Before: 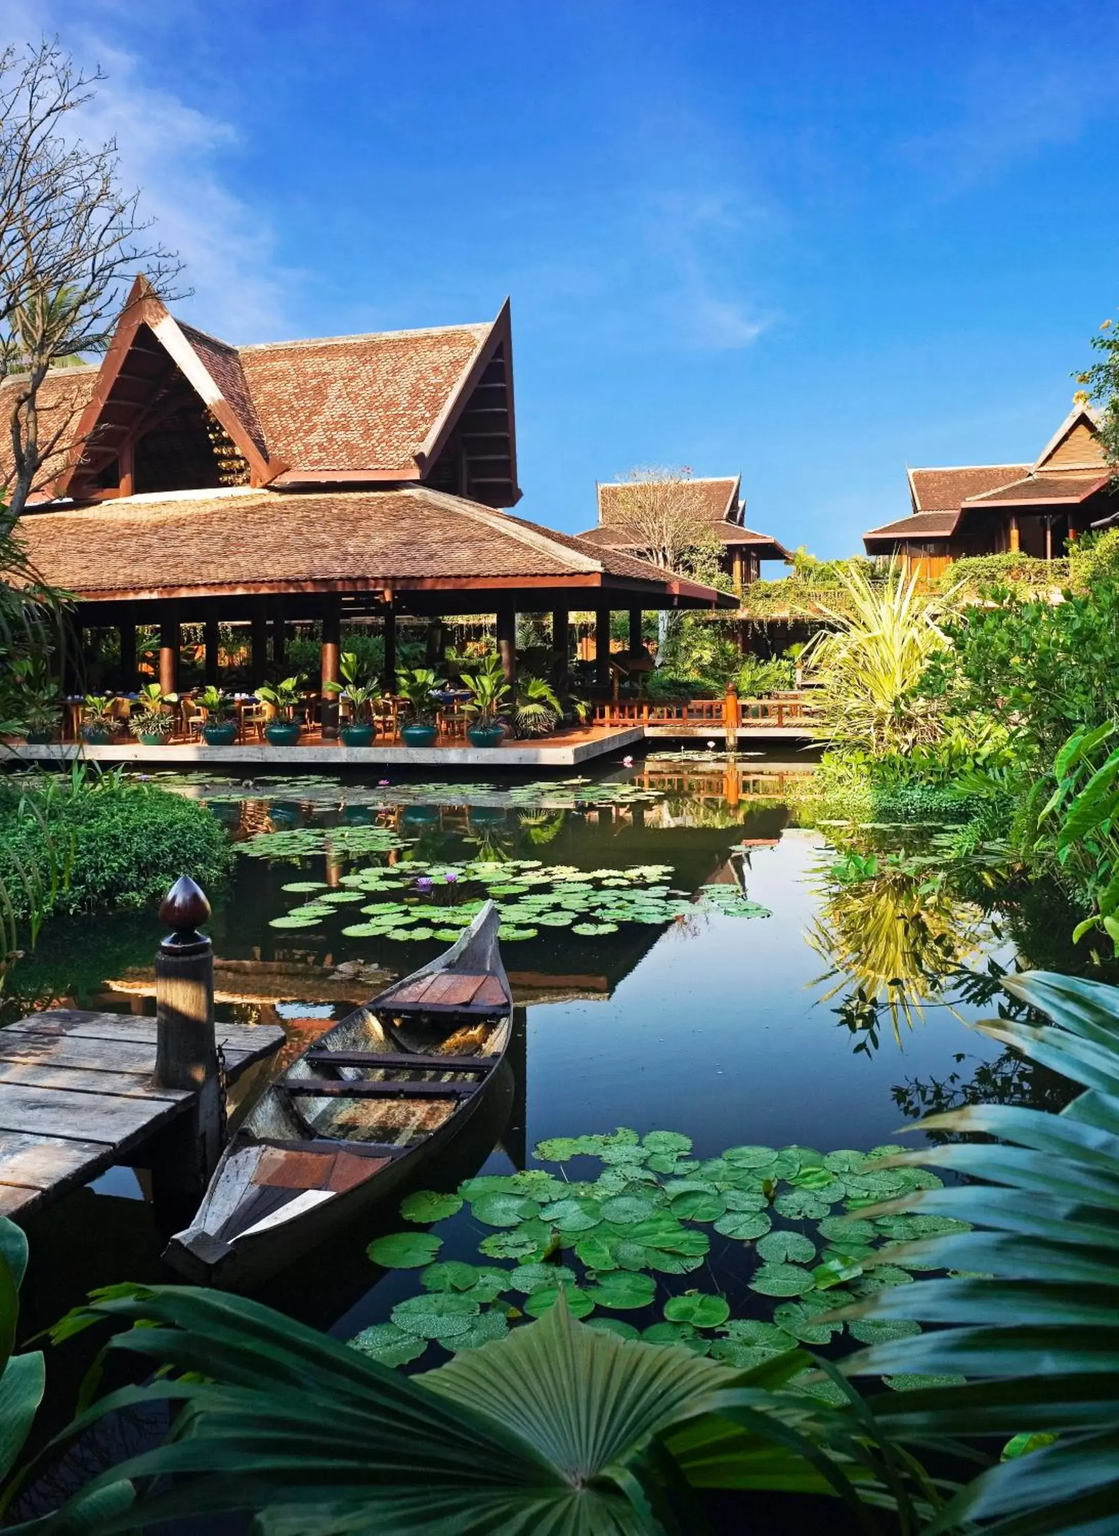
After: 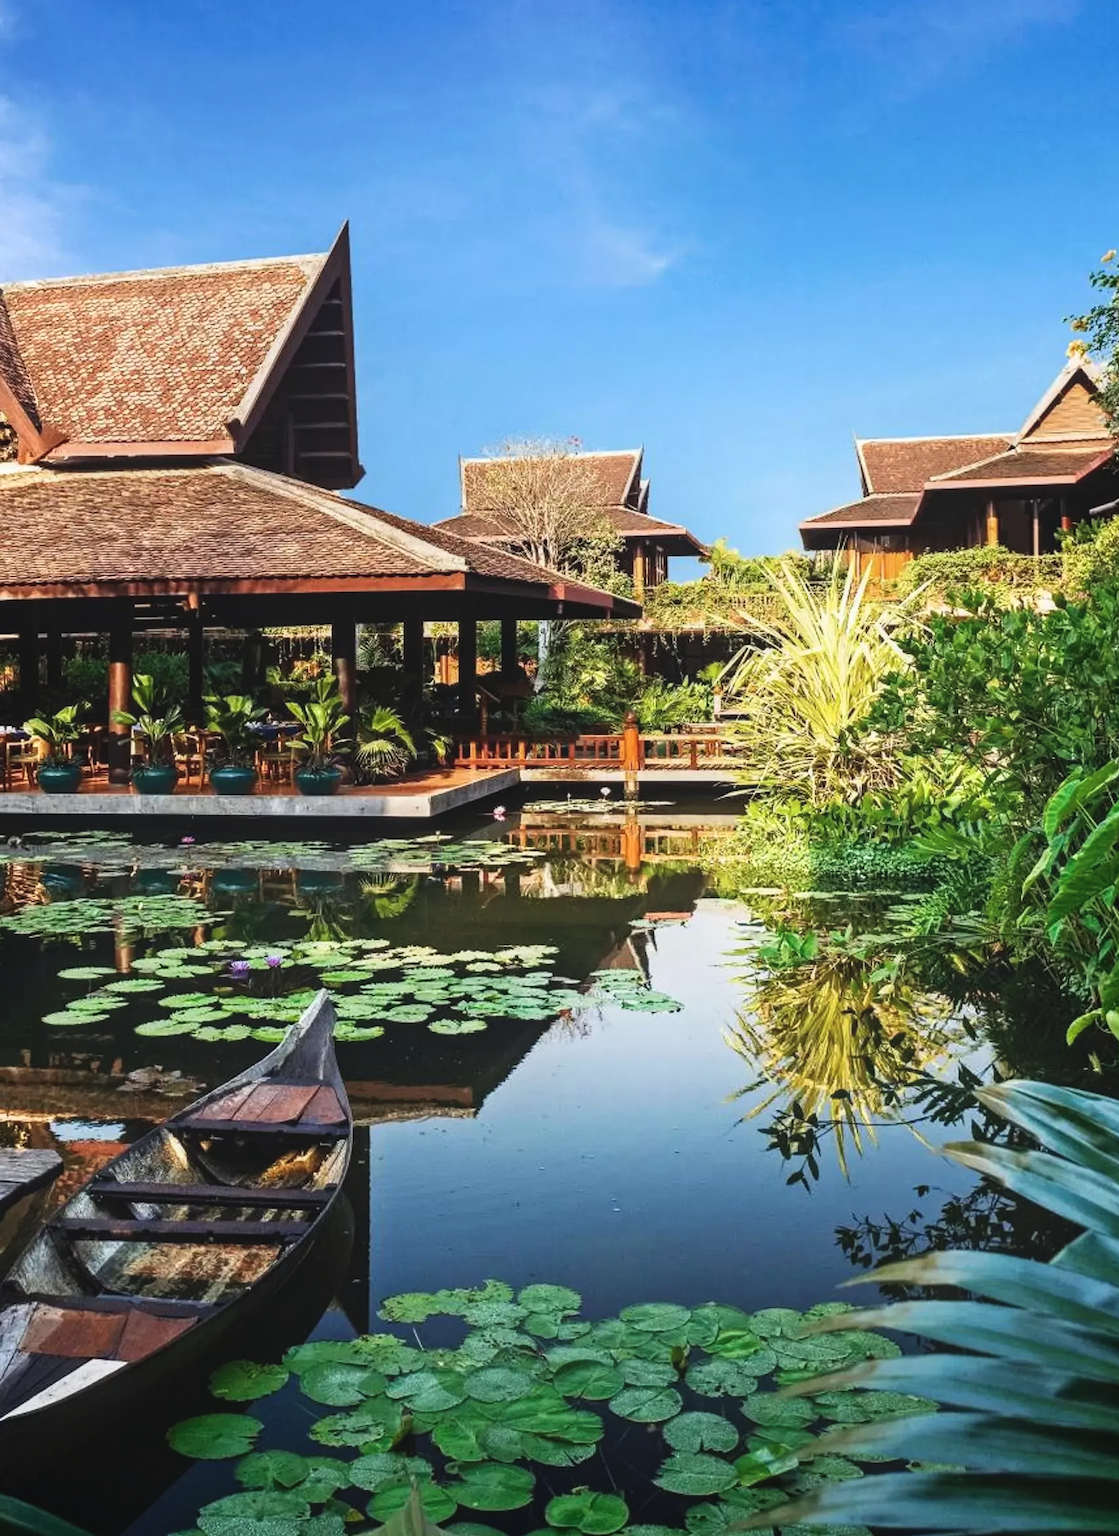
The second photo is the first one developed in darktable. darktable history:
local contrast: on, module defaults
exposure: black level correction -0.015, exposure -0.13 EV, compensate exposure bias true, compensate highlight preservation false
shadows and highlights: shadows -62.44, white point adjustment -5.32, highlights 60.83, highlights color adjustment 55.29%
crop and rotate: left 21.14%, top 8.098%, right 0.373%, bottom 13.446%
